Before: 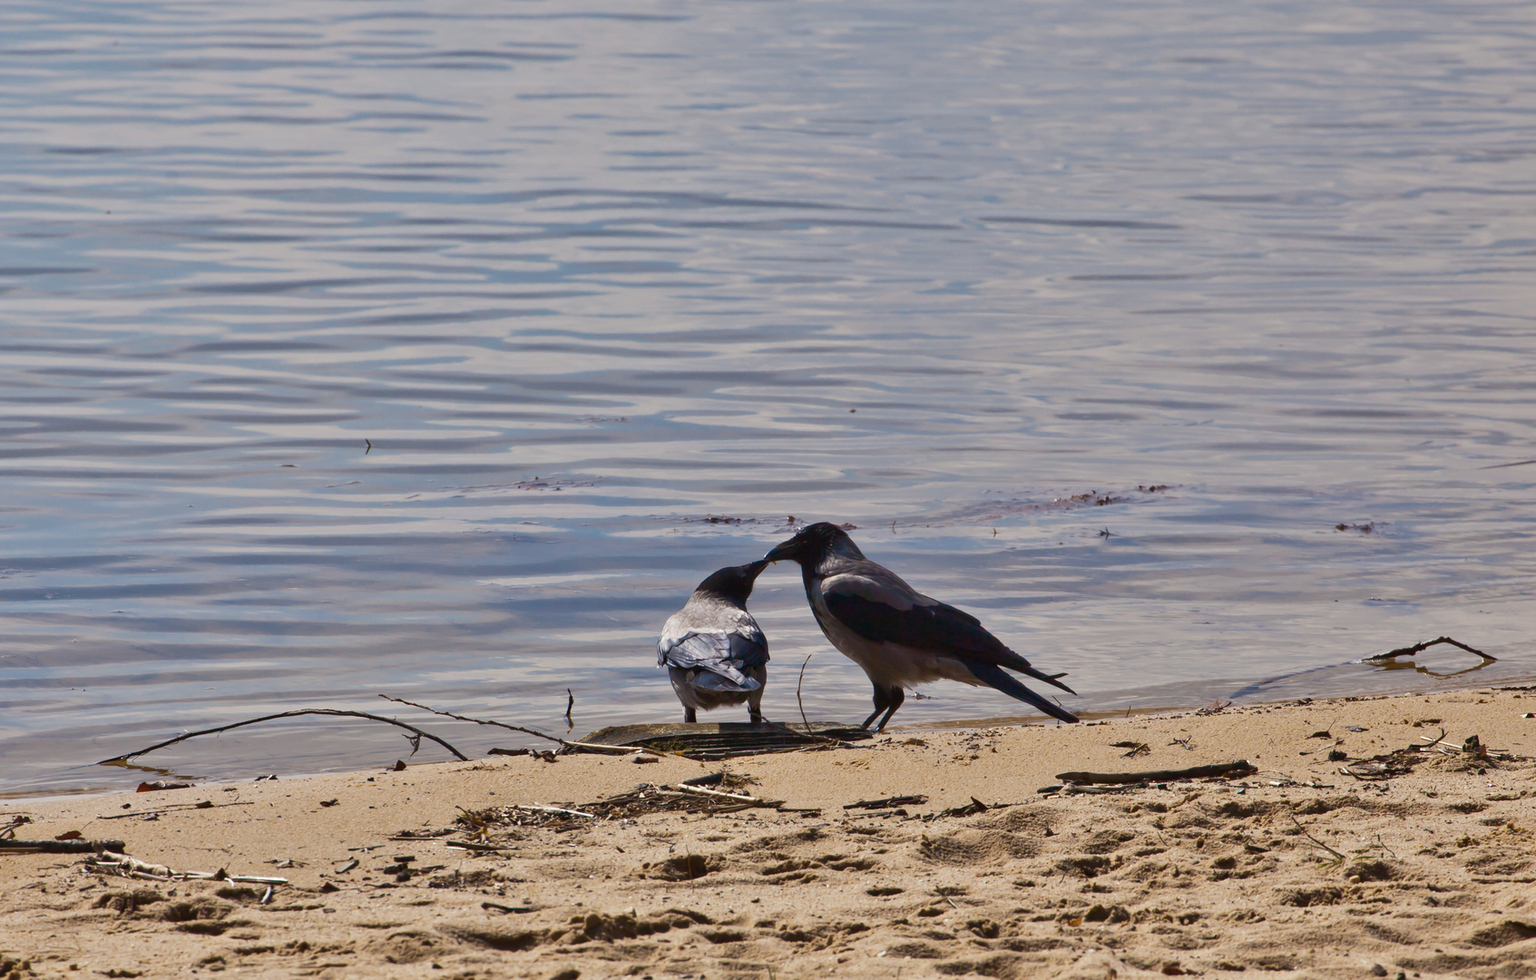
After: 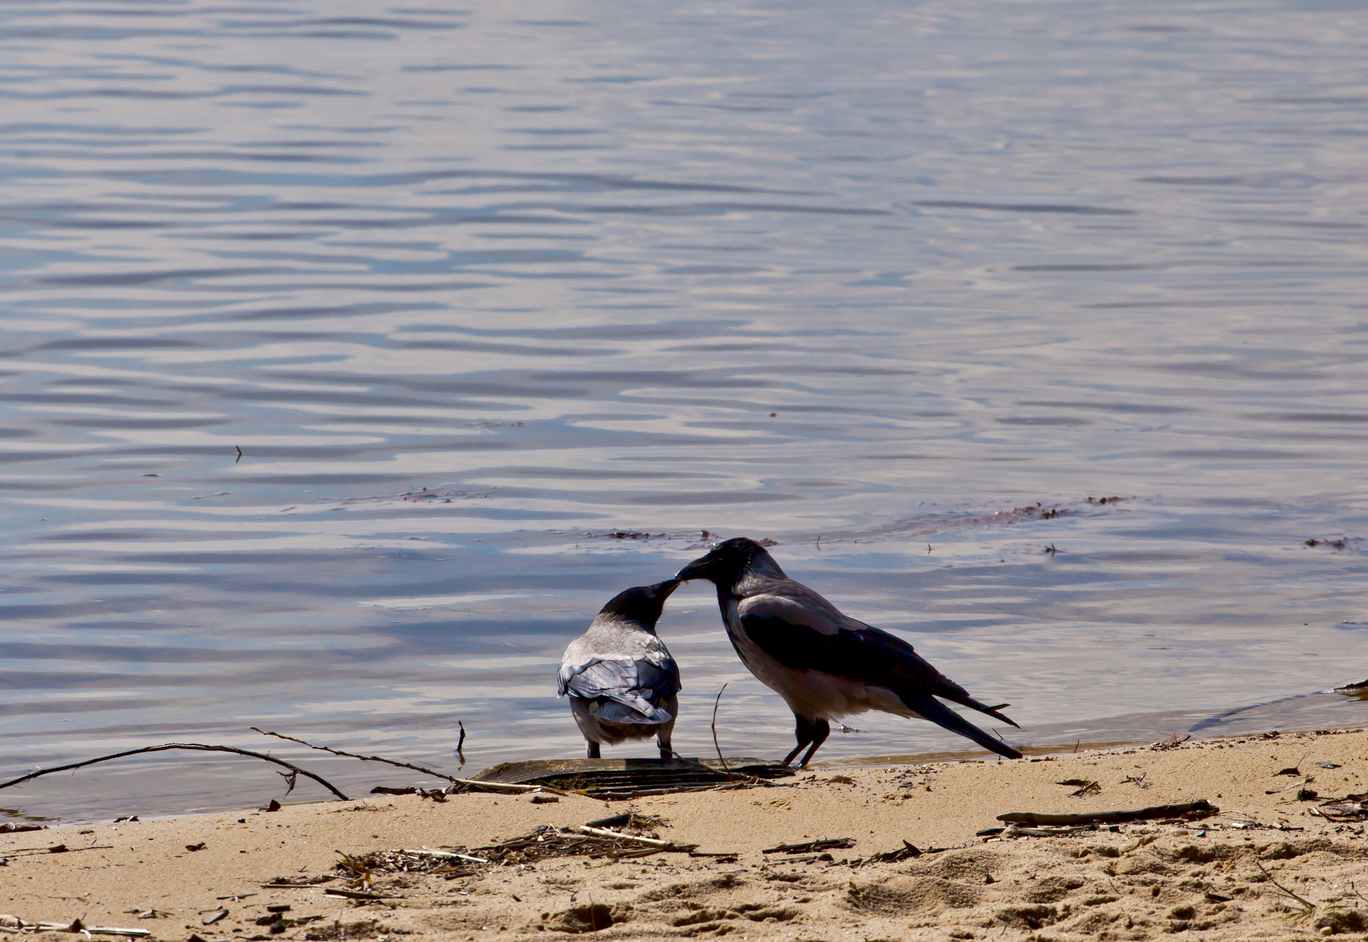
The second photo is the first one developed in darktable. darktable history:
crop: left 9.908%, top 3.611%, right 9.158%, bottom 9.165%
exposure: black level correction 0.009, exposure 0.109 EV, compensate highlight preservation false
